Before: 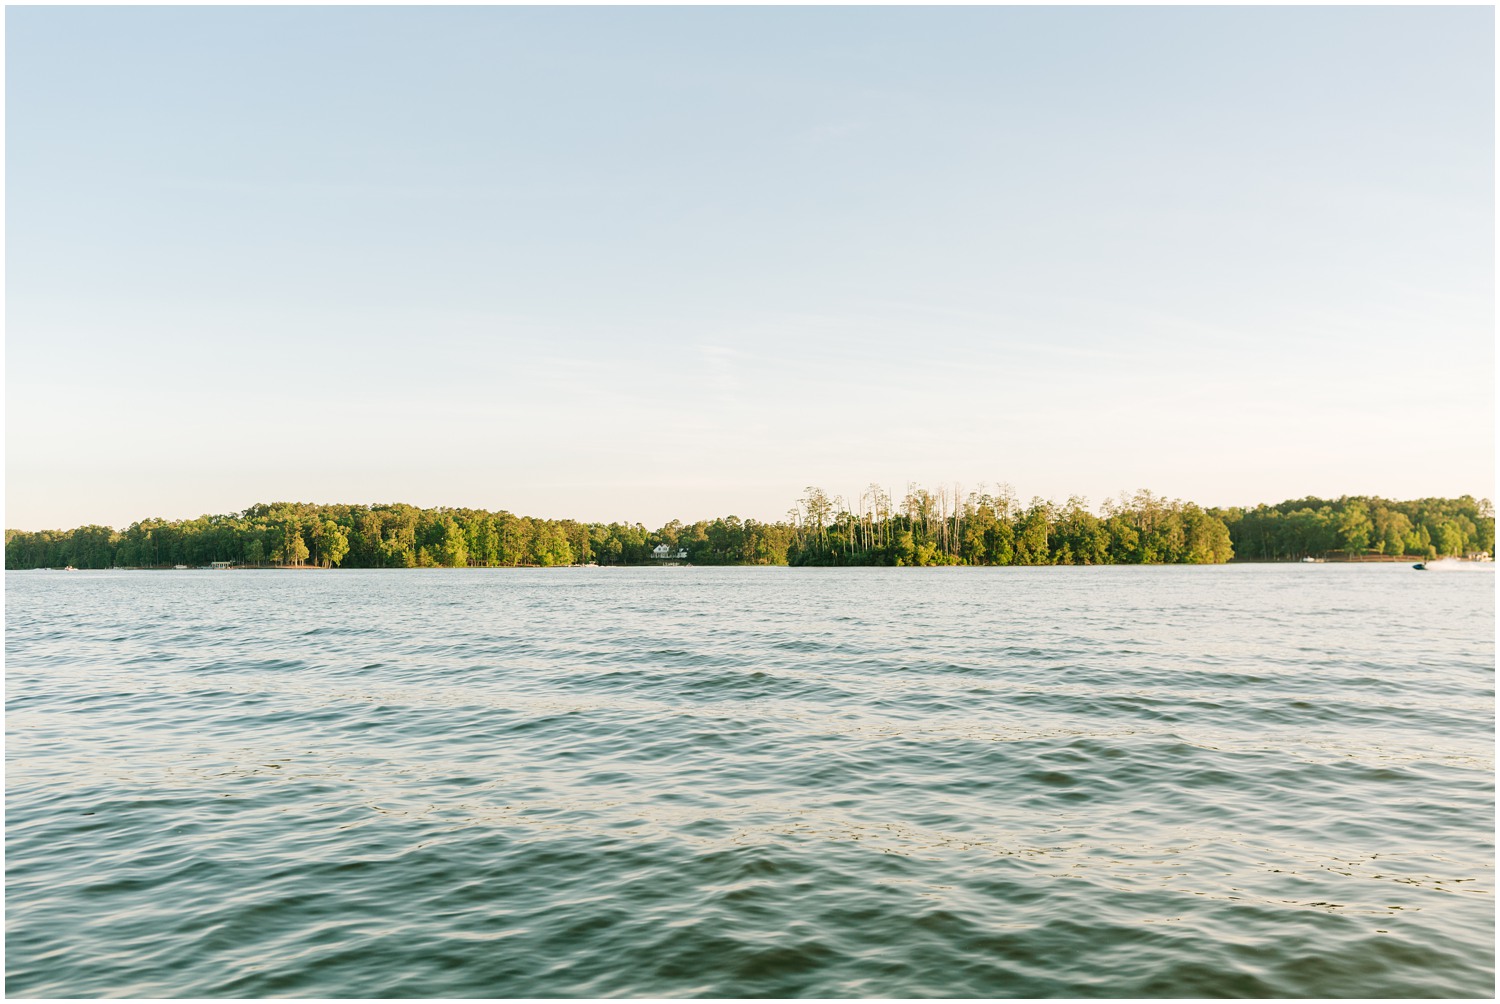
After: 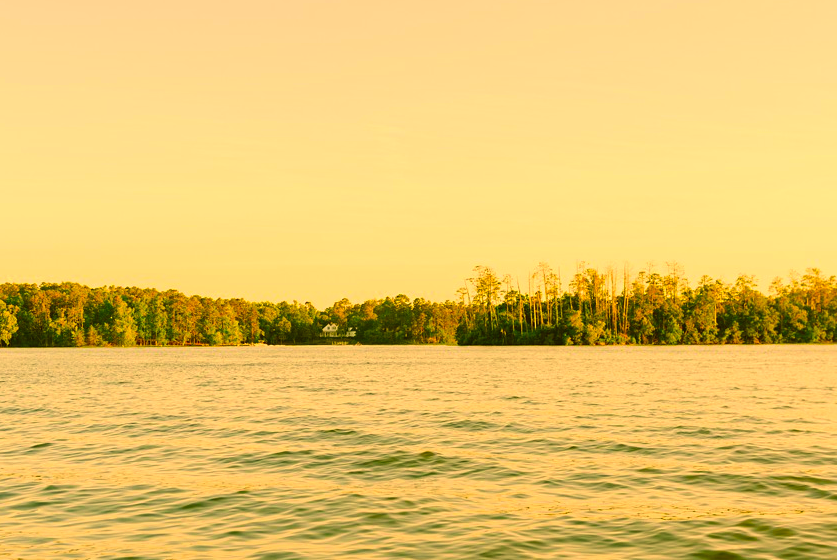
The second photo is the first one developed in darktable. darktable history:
color correction: highlights a* 10.44, highlights b* 30.04, shadows a* 2.73, shadows b* 17.51, saturation 1.72
crop and rotate: left 22.13%, top 22.054%, right 22.026%, bottom 22.102%
